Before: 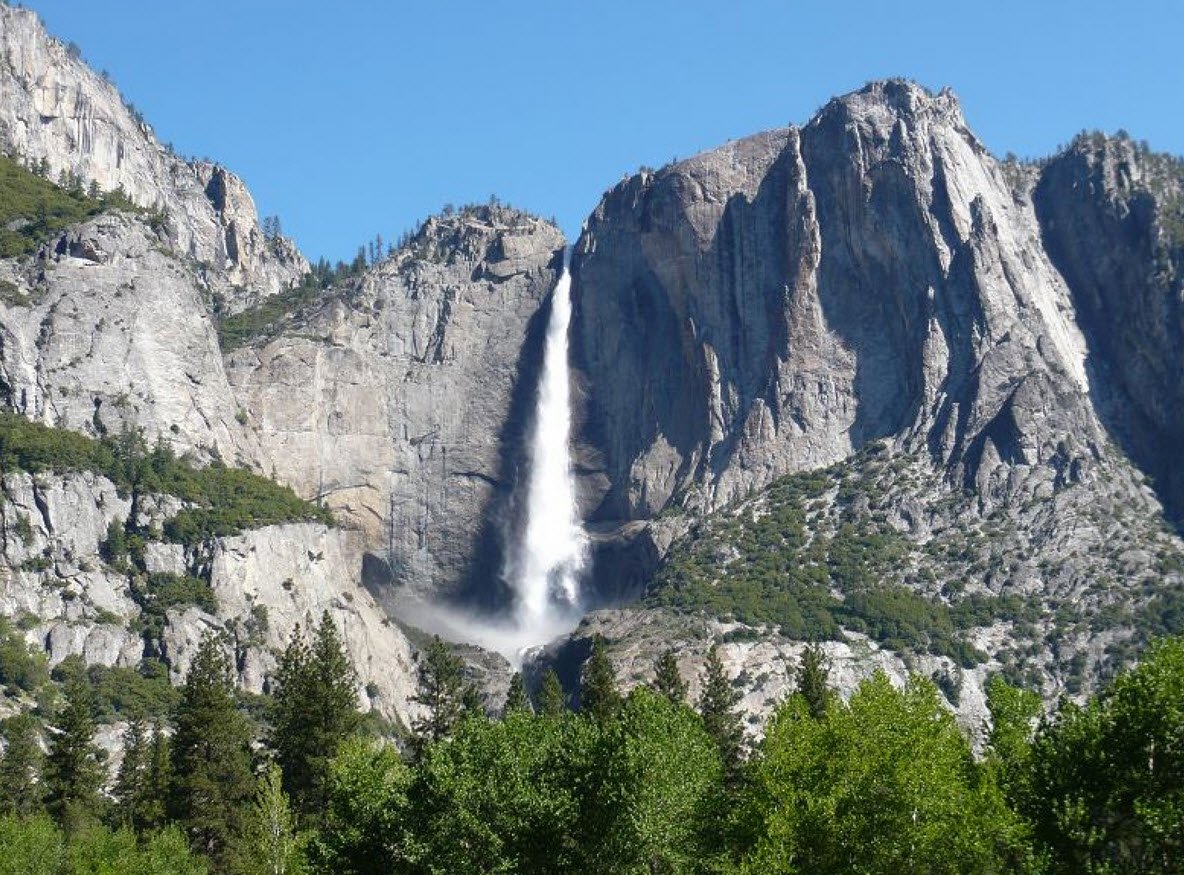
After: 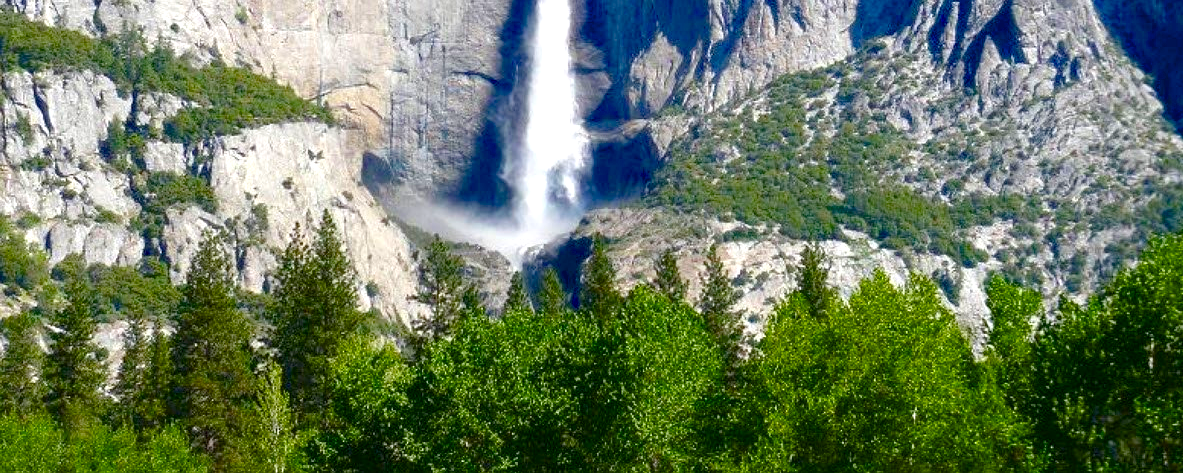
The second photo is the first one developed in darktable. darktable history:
crop and rotate: top 45.862%, right 0.072%
color balance rgb: perceptual saturation grading › global saturation 27.517%, perceptual saturation grading › highlights -25.327%, perceptual saturation grading › shadows 24.911%, global vibrance -8.801%, contrast -12.863%, saturation formula JzAzBz (2021)
contrast brightness saturation: brightness -0.029, saturation 0.345
exposure: black level correction 0, exposure 0.7 EV, compensate highlight preservation false
